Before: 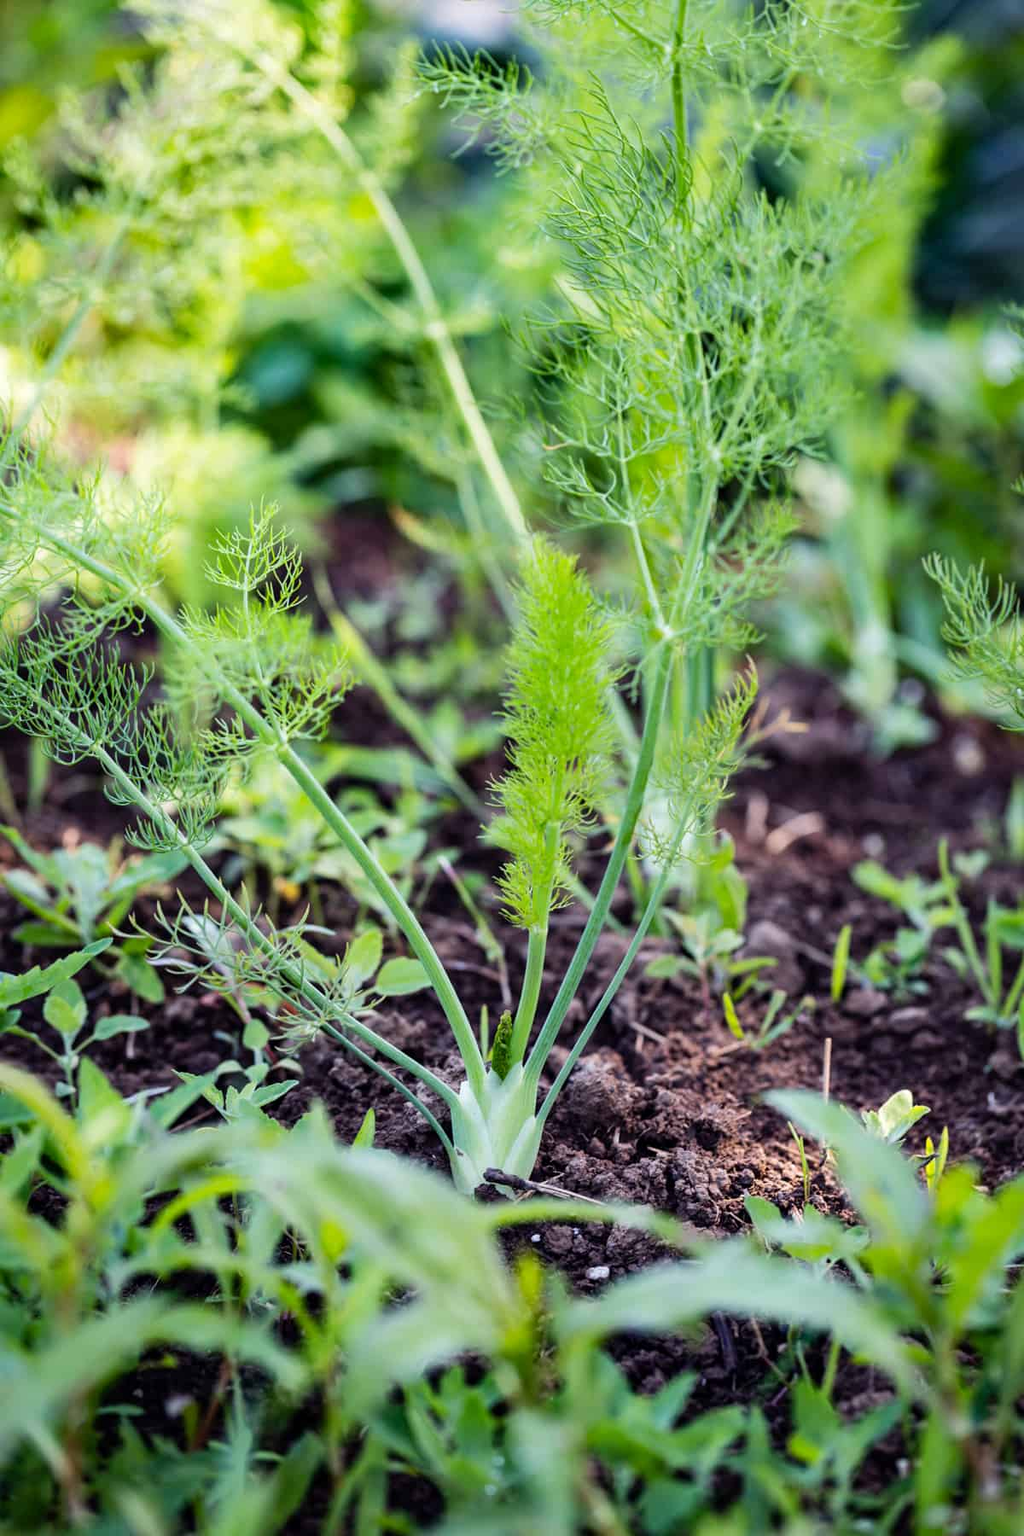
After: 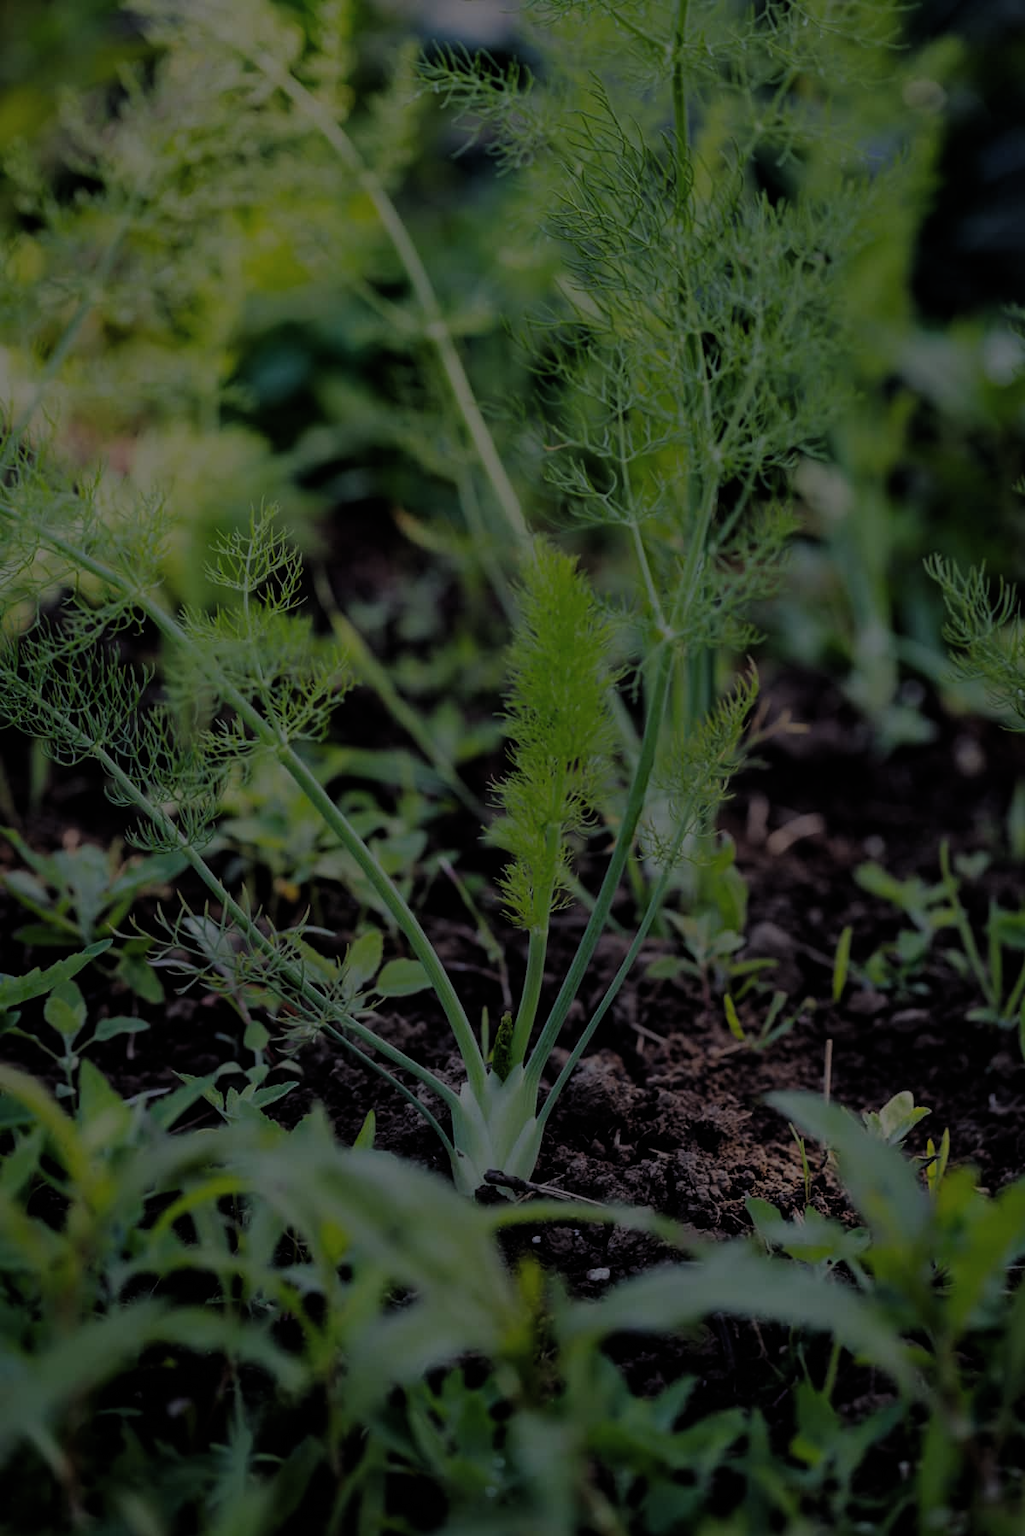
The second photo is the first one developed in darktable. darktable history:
crop: bottom 0.062%
filmic rgb: black relative exposure -8.33 EV, white relative exposure 4.68 EV, threshold 2.97 EV, hardness 3.82, color science v4 (2020), iterations of high-quality reconstruction 0, enable highlight reconstruction true
exposure: exposure -2.41 EV, compensate highlight preservation false
